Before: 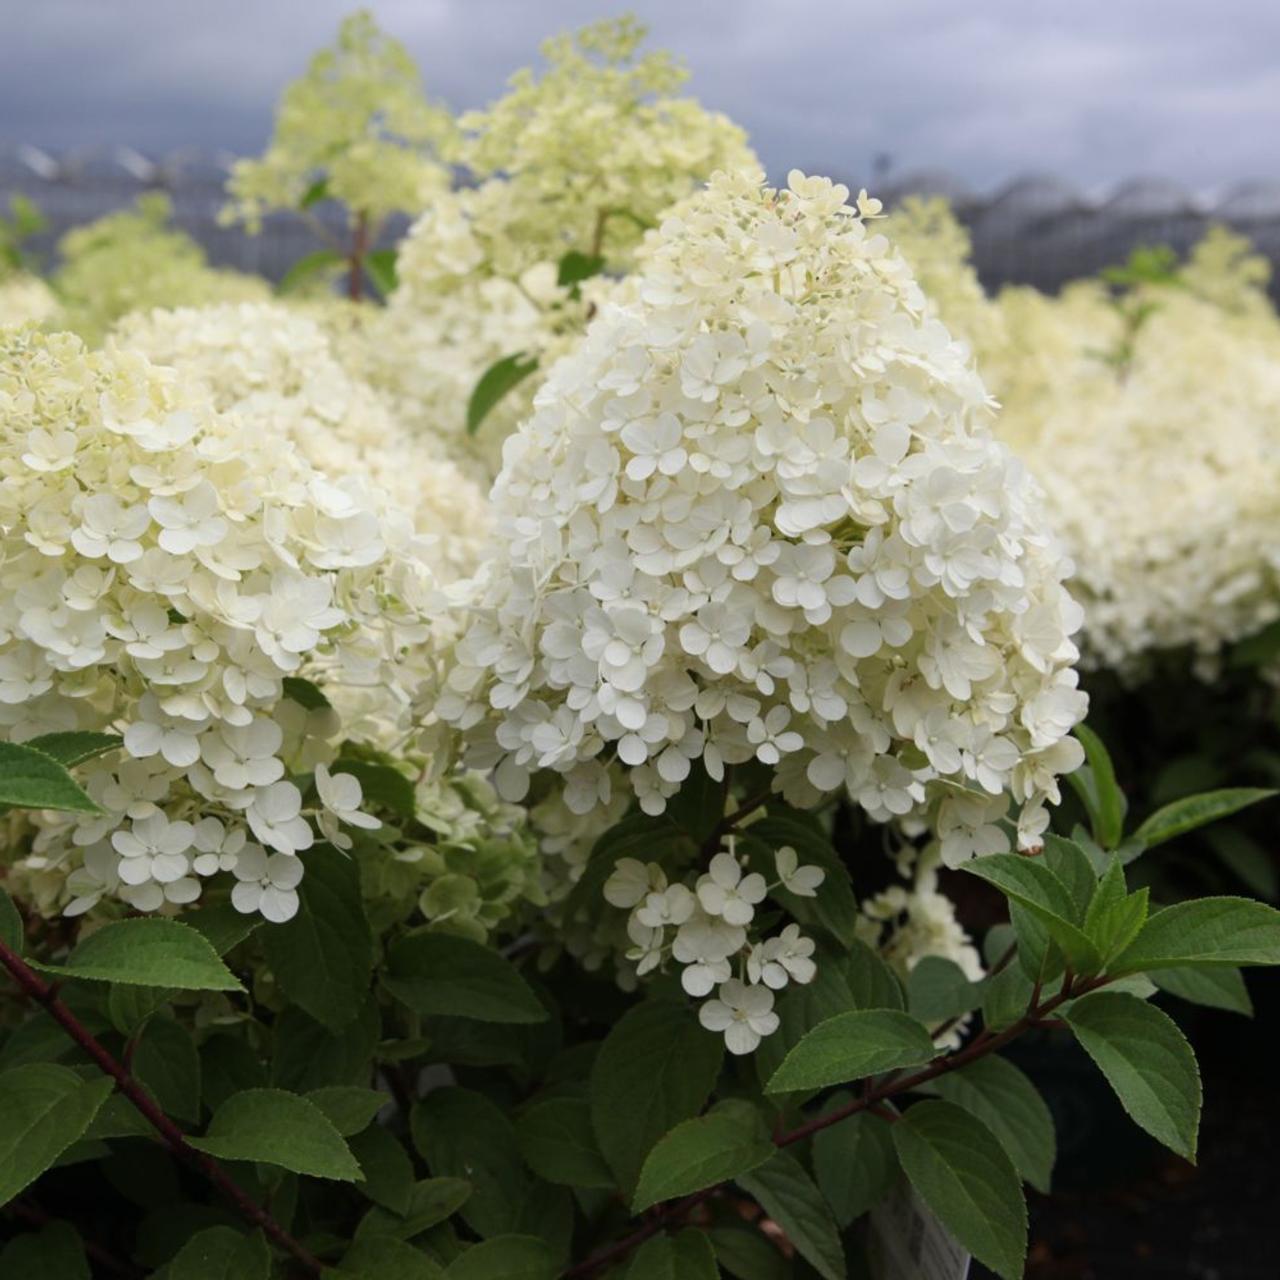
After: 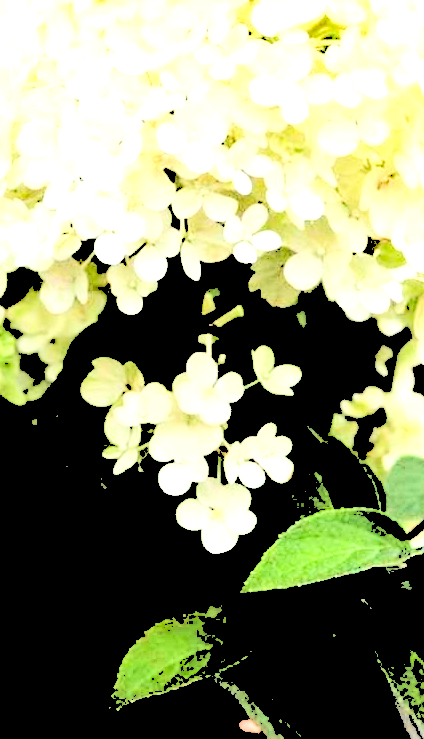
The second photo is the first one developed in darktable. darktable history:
crop: left 40.878%, top 39.176%, right 25.993%, bottom 3.081%
local contrast: mode bilateral grid, contrast 44, coarseness 69, detail 214%, midtone range 0.2
tone equalizer: on, module defaults
levels: levels [0.246, 0.246, 0.506]
